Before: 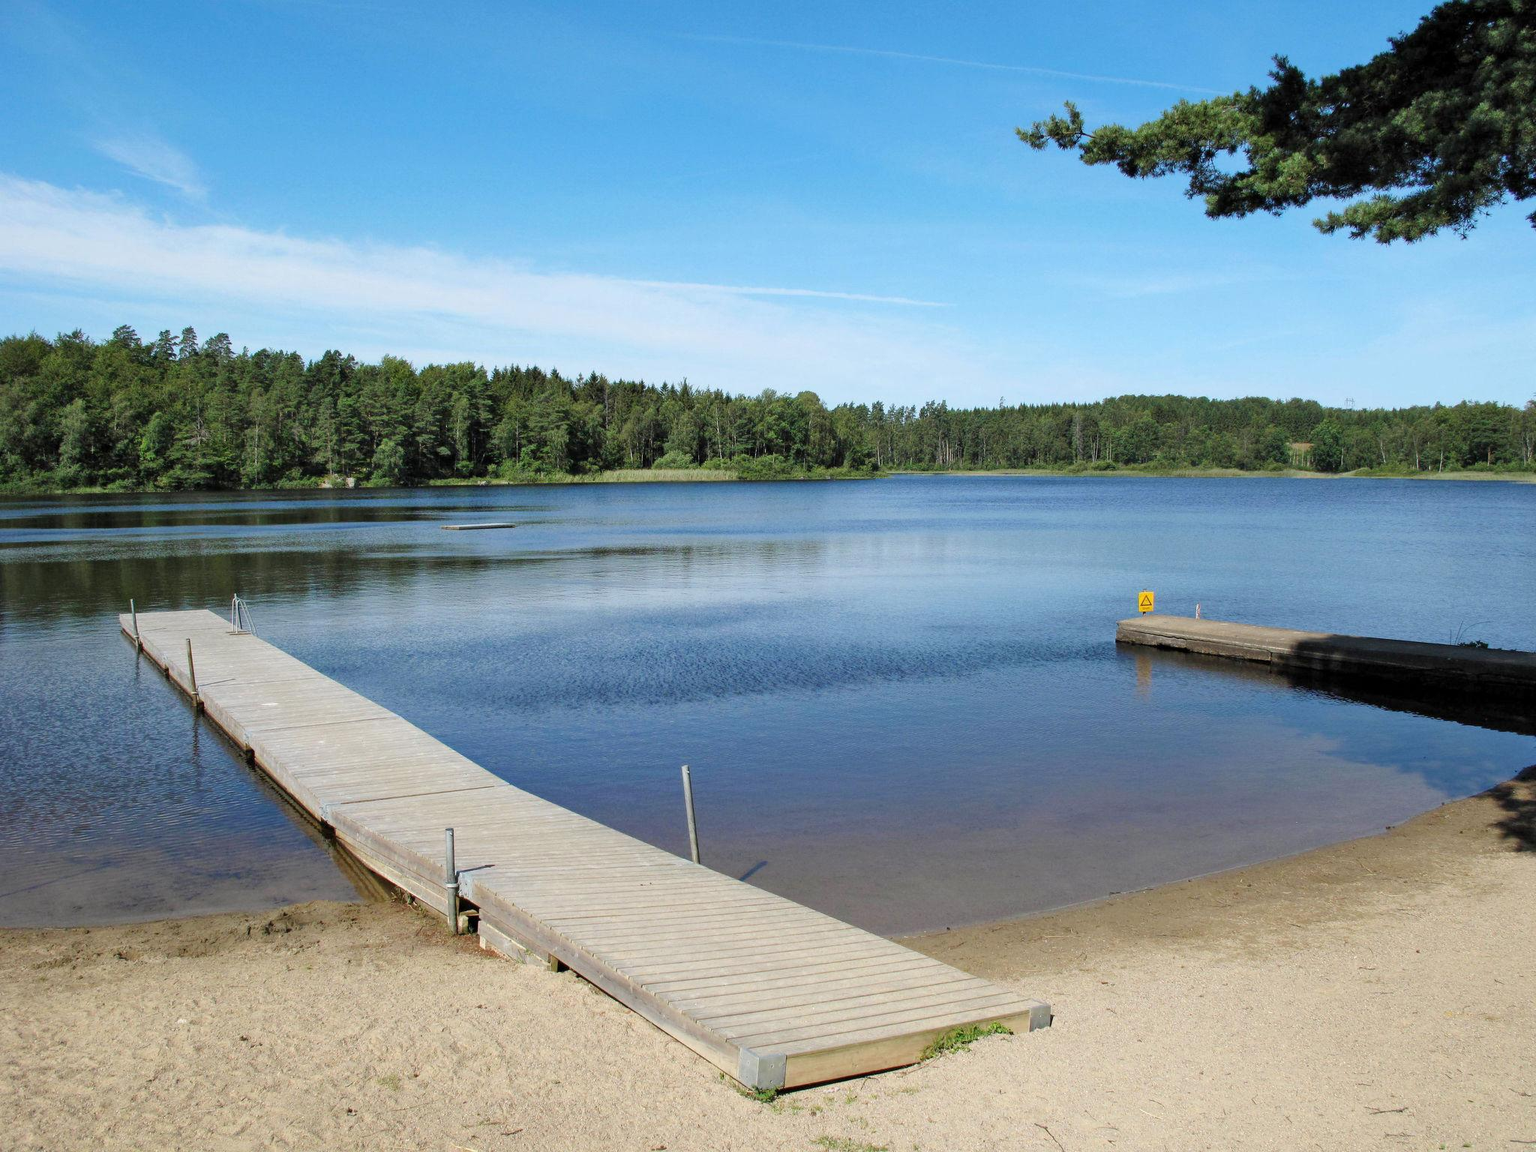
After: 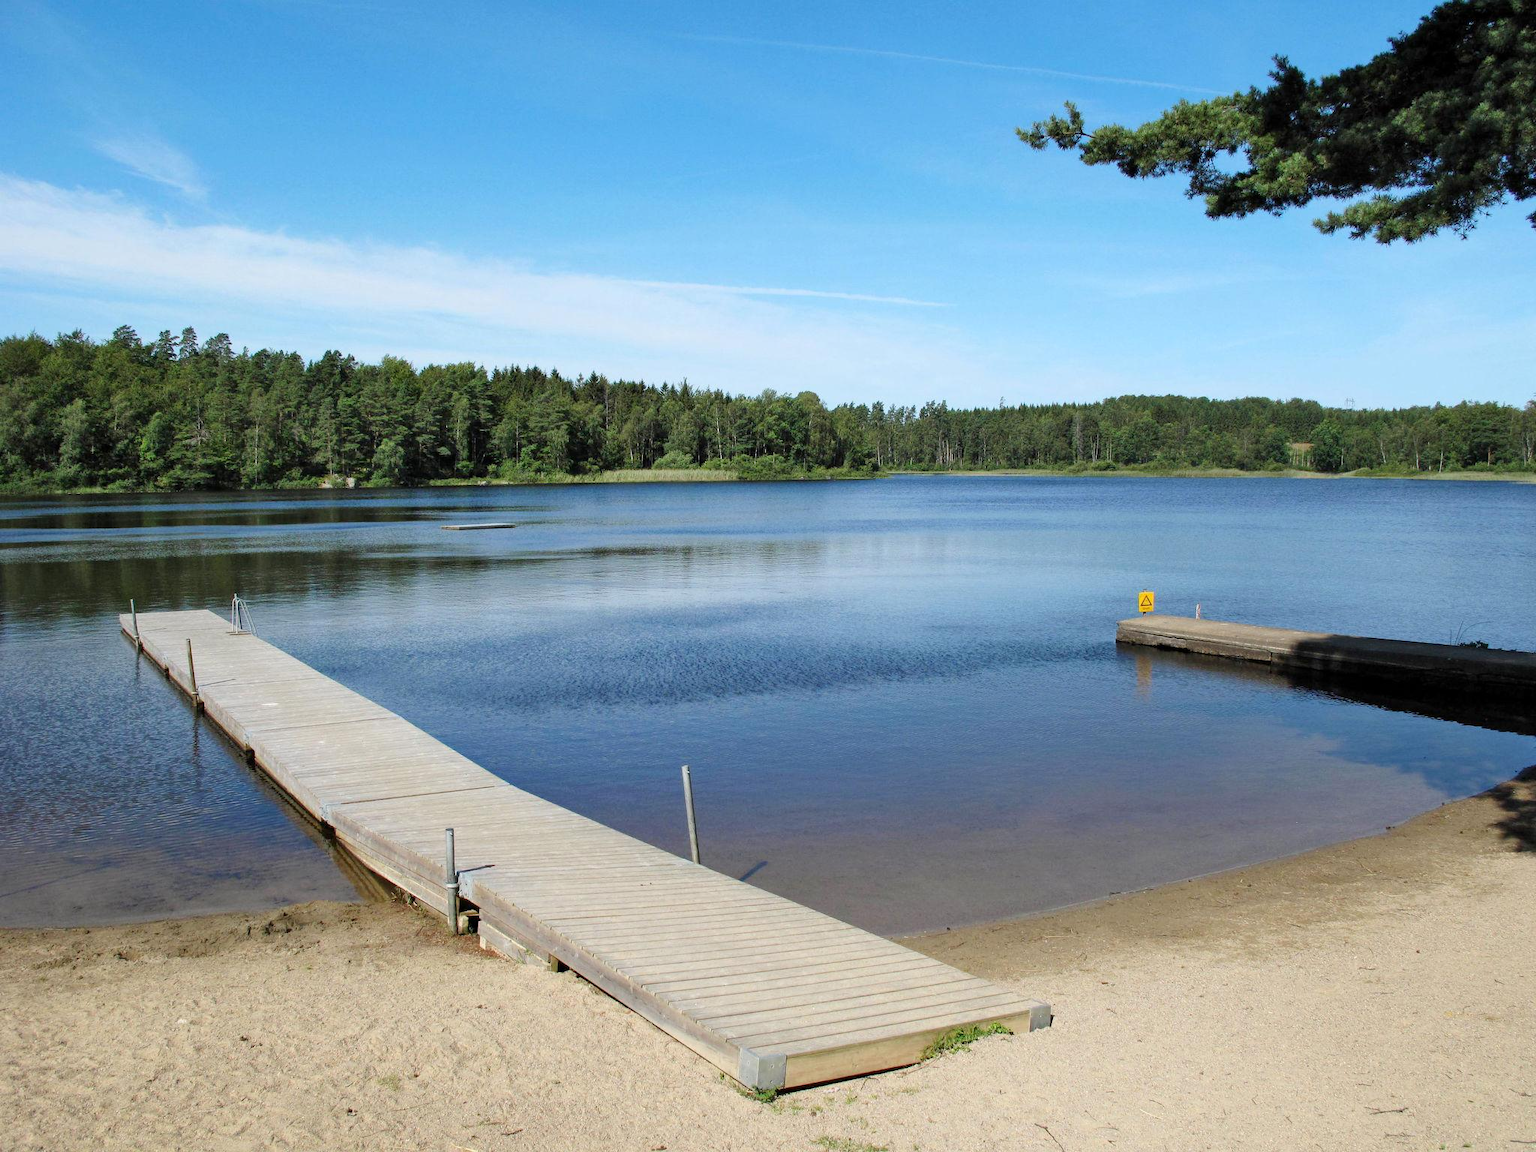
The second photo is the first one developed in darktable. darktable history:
contrast brightness saturation: contrast 0.083, saturation 0.017
